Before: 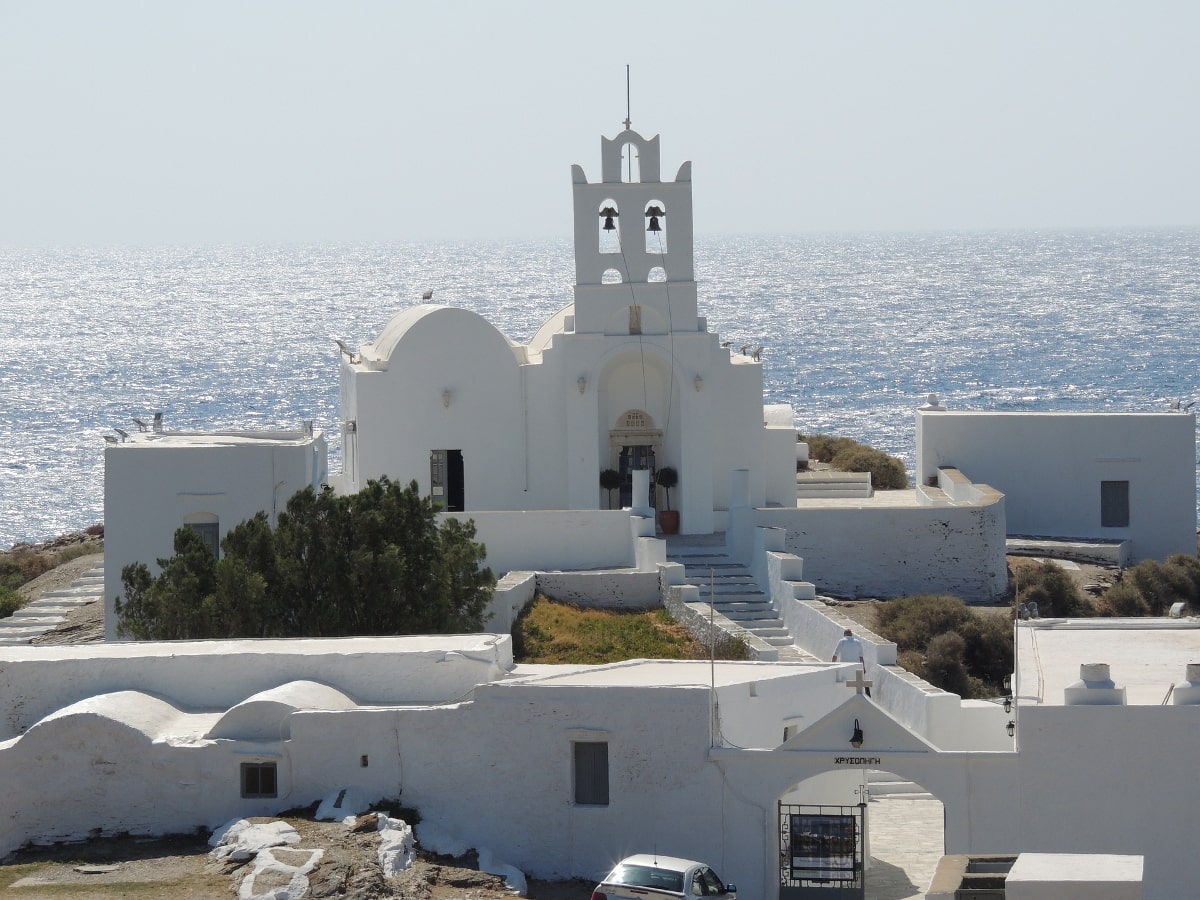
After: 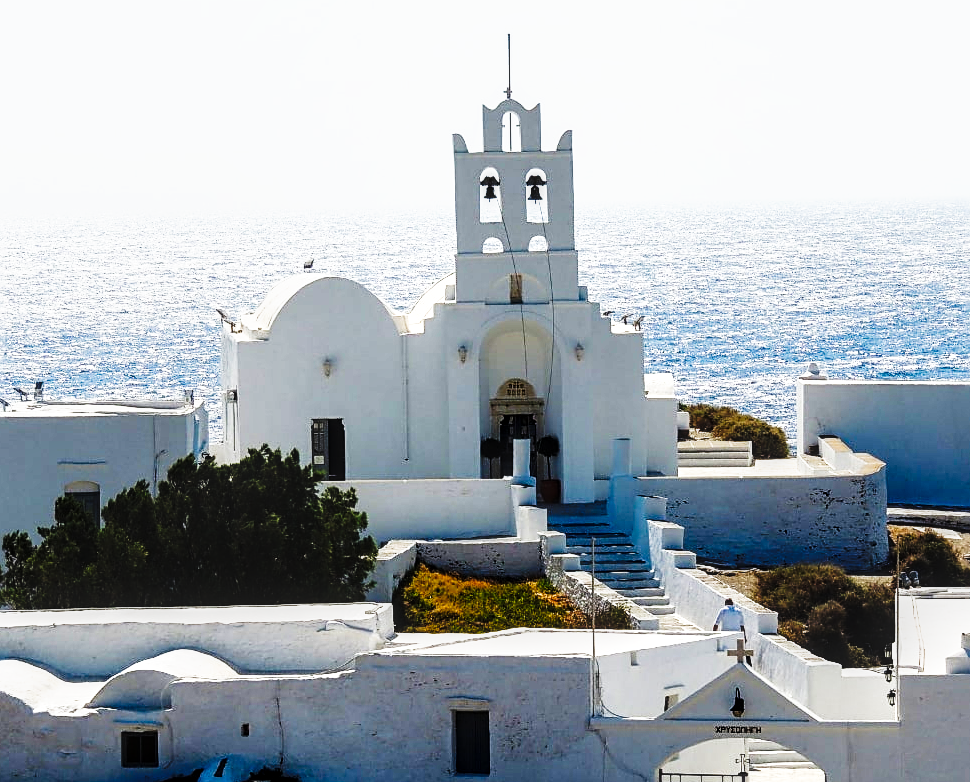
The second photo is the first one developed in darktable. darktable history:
crop: left 9.929%, top 3.475%, right 9.188%, bottom 9.529%
color balance rgb: perceptual saturation grading › global saturation 20%, perceptual saturation grading › highlights -25%, perceptual saturation grading › shadows 25%
tone curve: curves: ch0 [(0, 0) (0.003, 0.004) (0.011, 0.006) (0.025, 0.008) (0.044, 0.012) (0.069, 0.017) (0.1, 0.021) (0.136, 0.029) (0.177, 0.043) (0.224, 0.062) (0.277, 0.108) (0.335, 0.166) (0.399, 0.301) (0.468, 0.467) (0.543, 0.64) (0.623, 0.803) (0.709, 0.908) (0.801, 0.969) (0.898, 0.988) (1, 1)], preserve colors none
sharpen: on, module defaults
local contrast: on, module defaults
